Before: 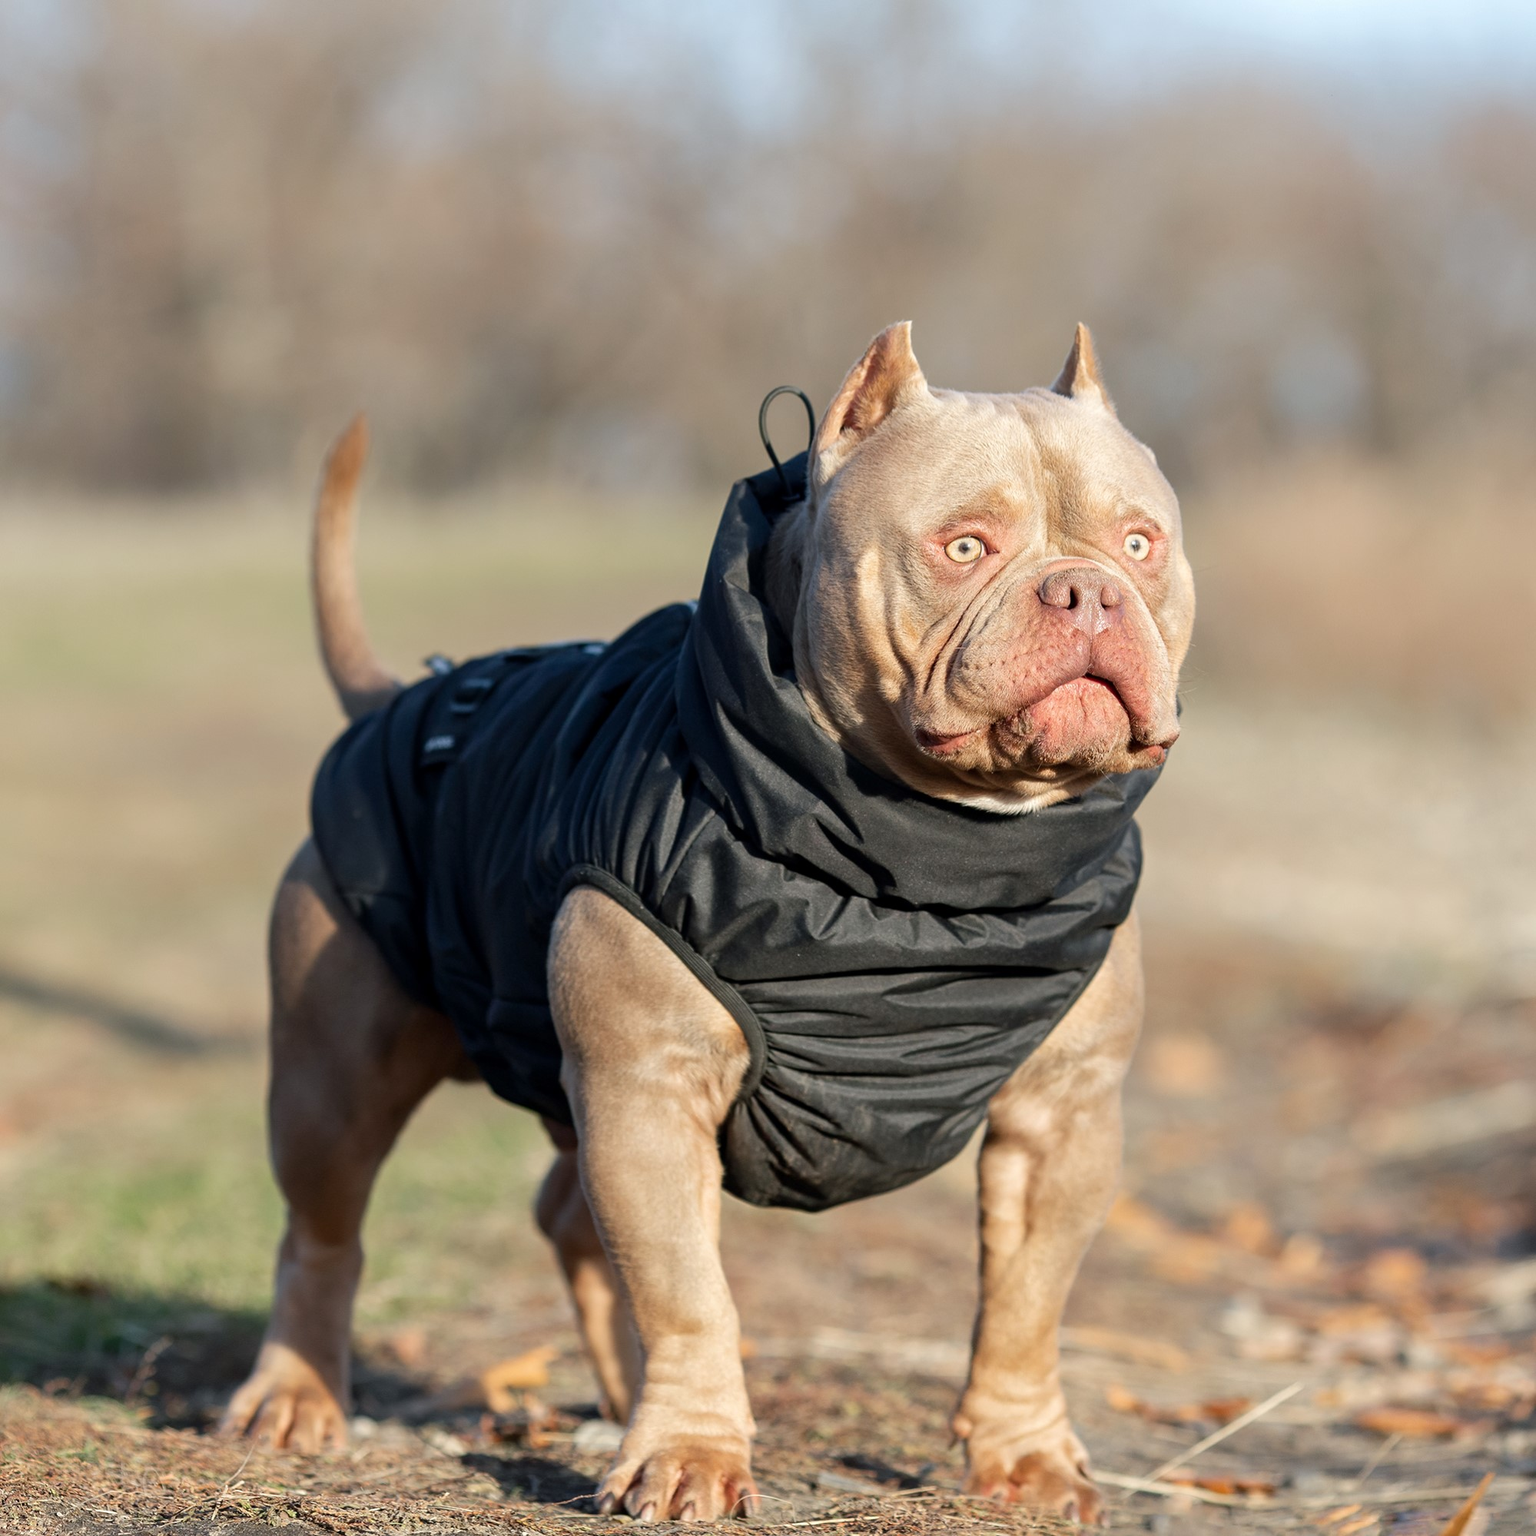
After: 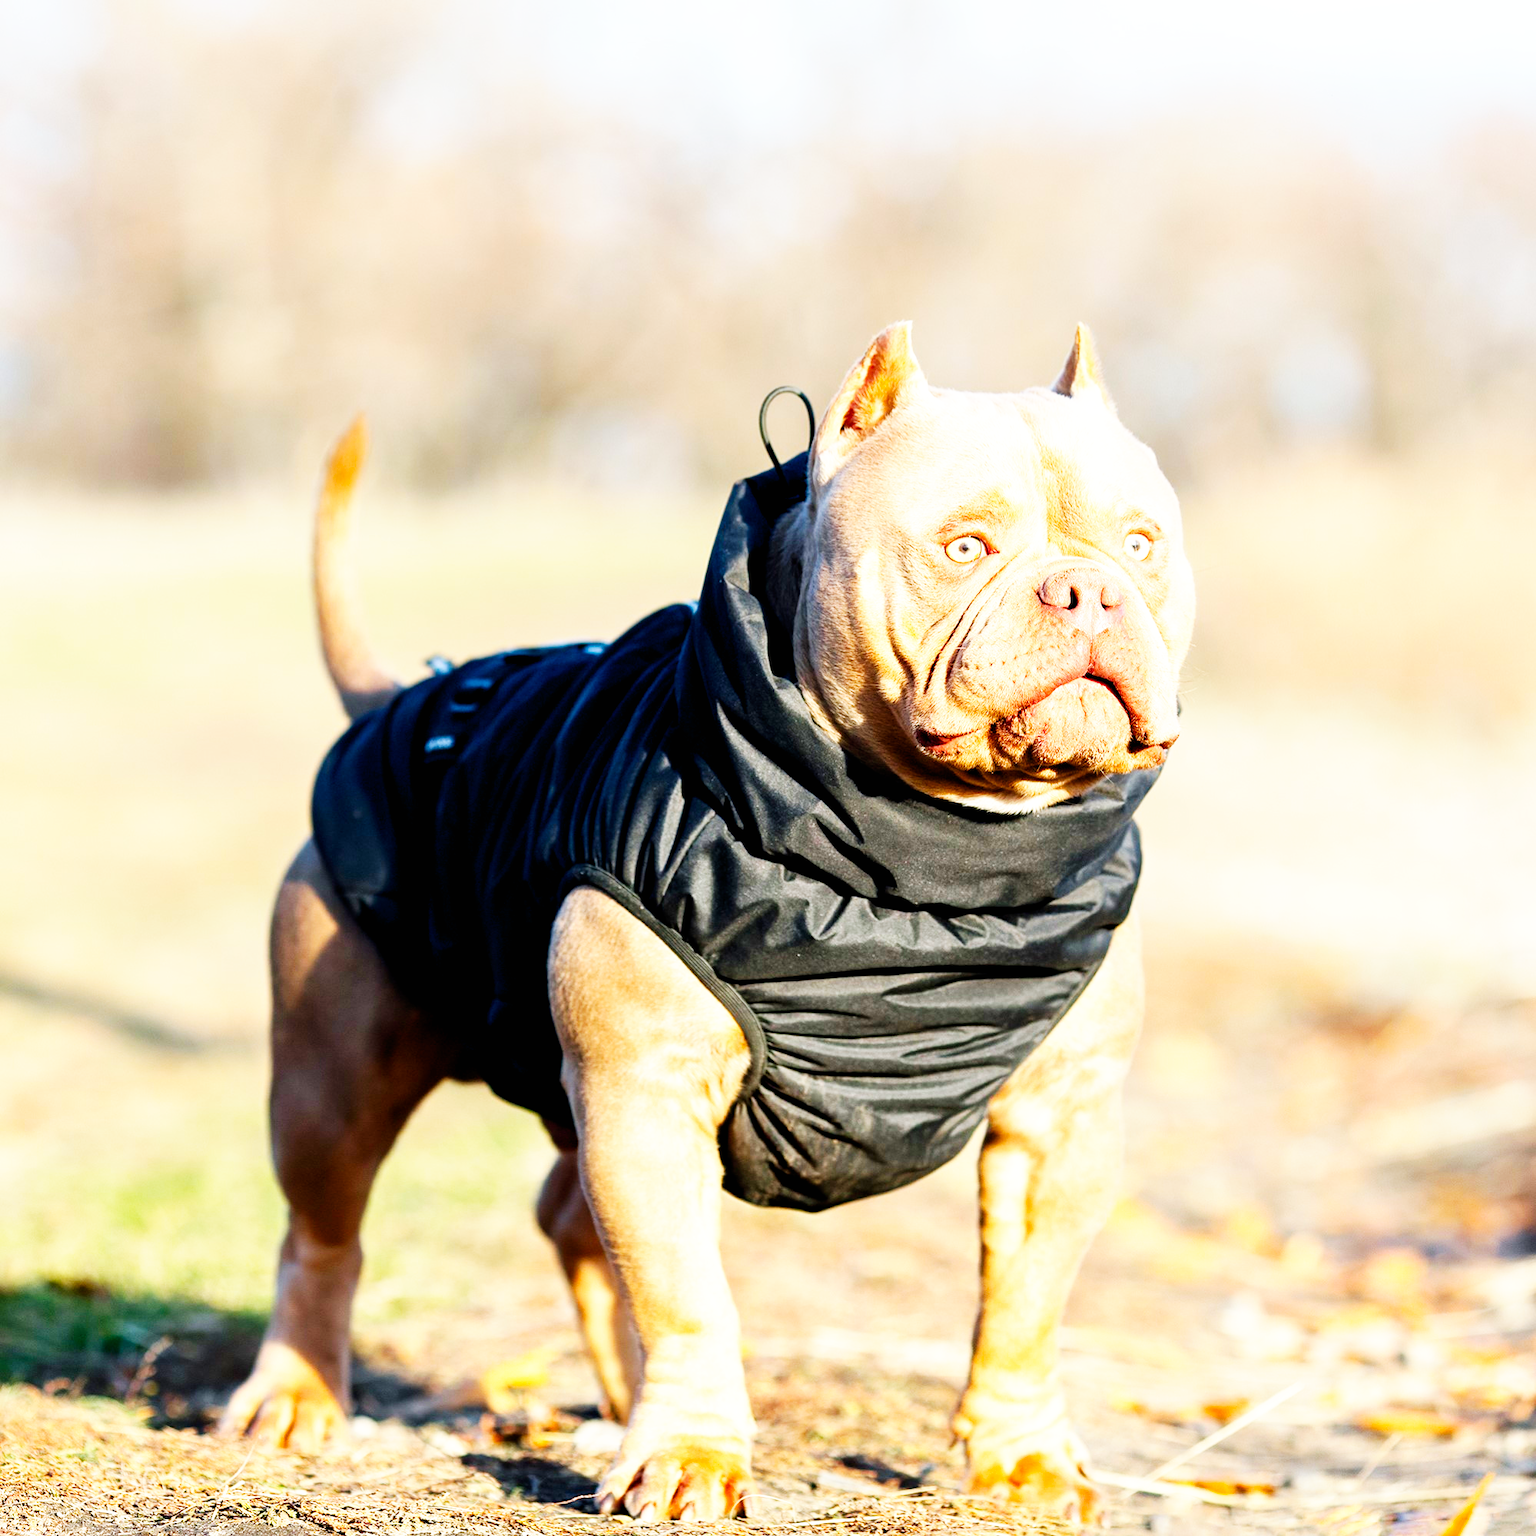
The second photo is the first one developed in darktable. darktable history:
base curve: curves: ch0 [(0, 0) (0.007, 0.004) (0.027, 0.03) (0.046, 0.07) (0.207, 0.54) (0.442, 0.872) (0.673, 0.972) (1, 1)], preserve colors none
color balance rgb: global offset › luminance -0.471%, perceptual saturation grading › global saturation 25.689%, perceptual brilliance grading › global brilliance 11.101%, global vibrance 20%
